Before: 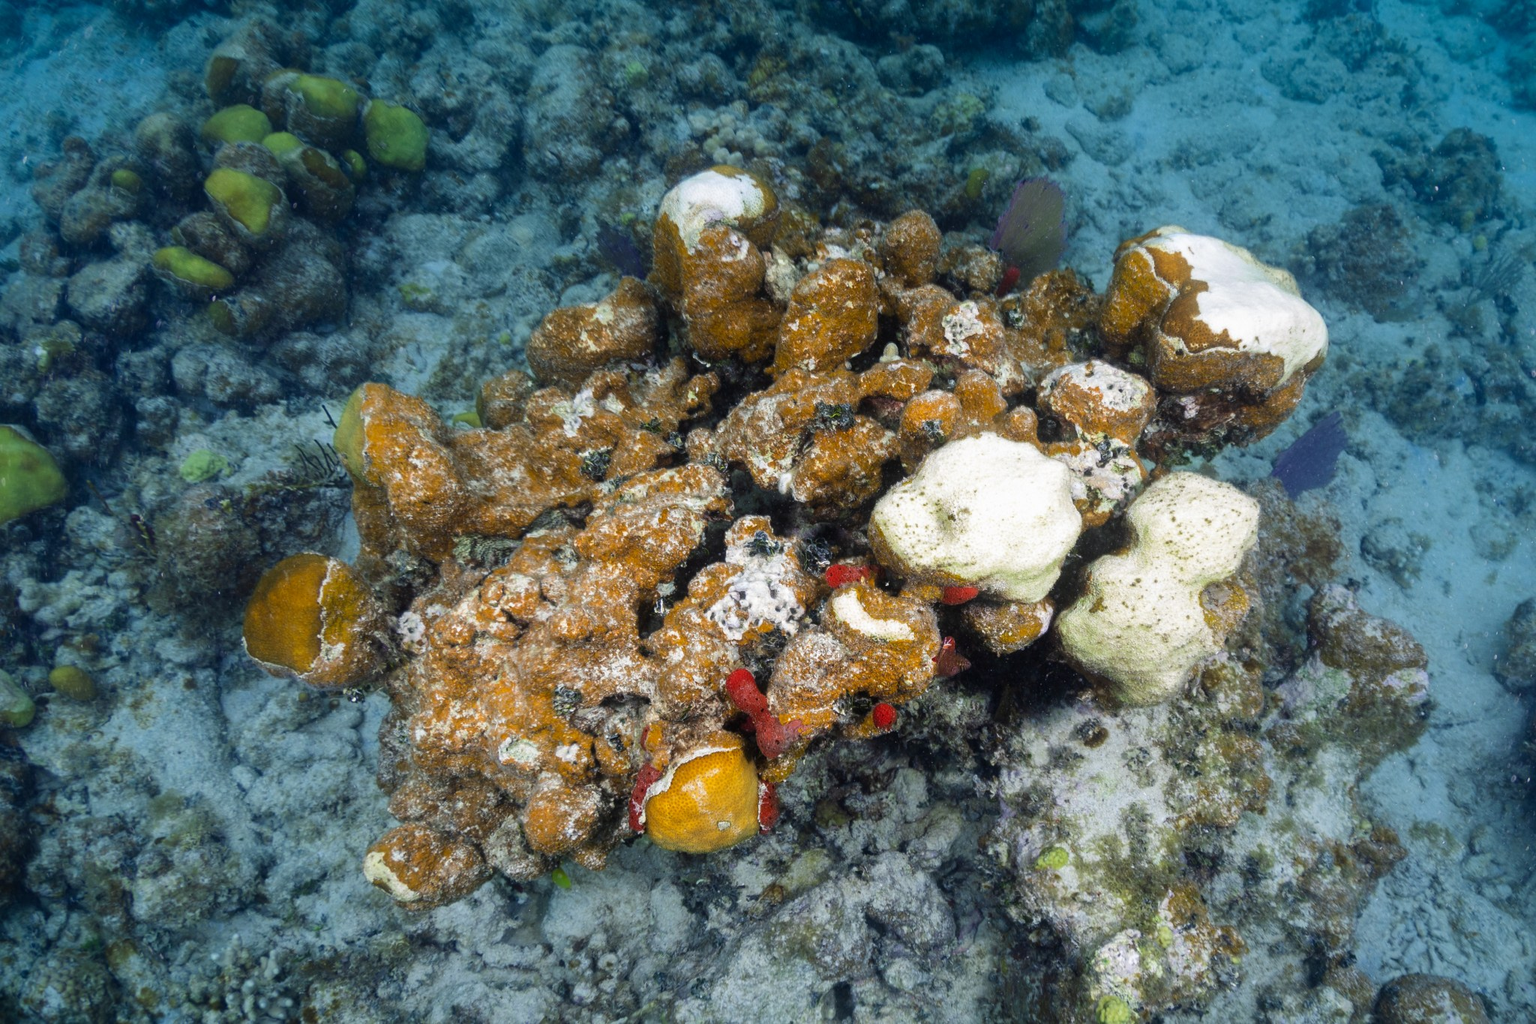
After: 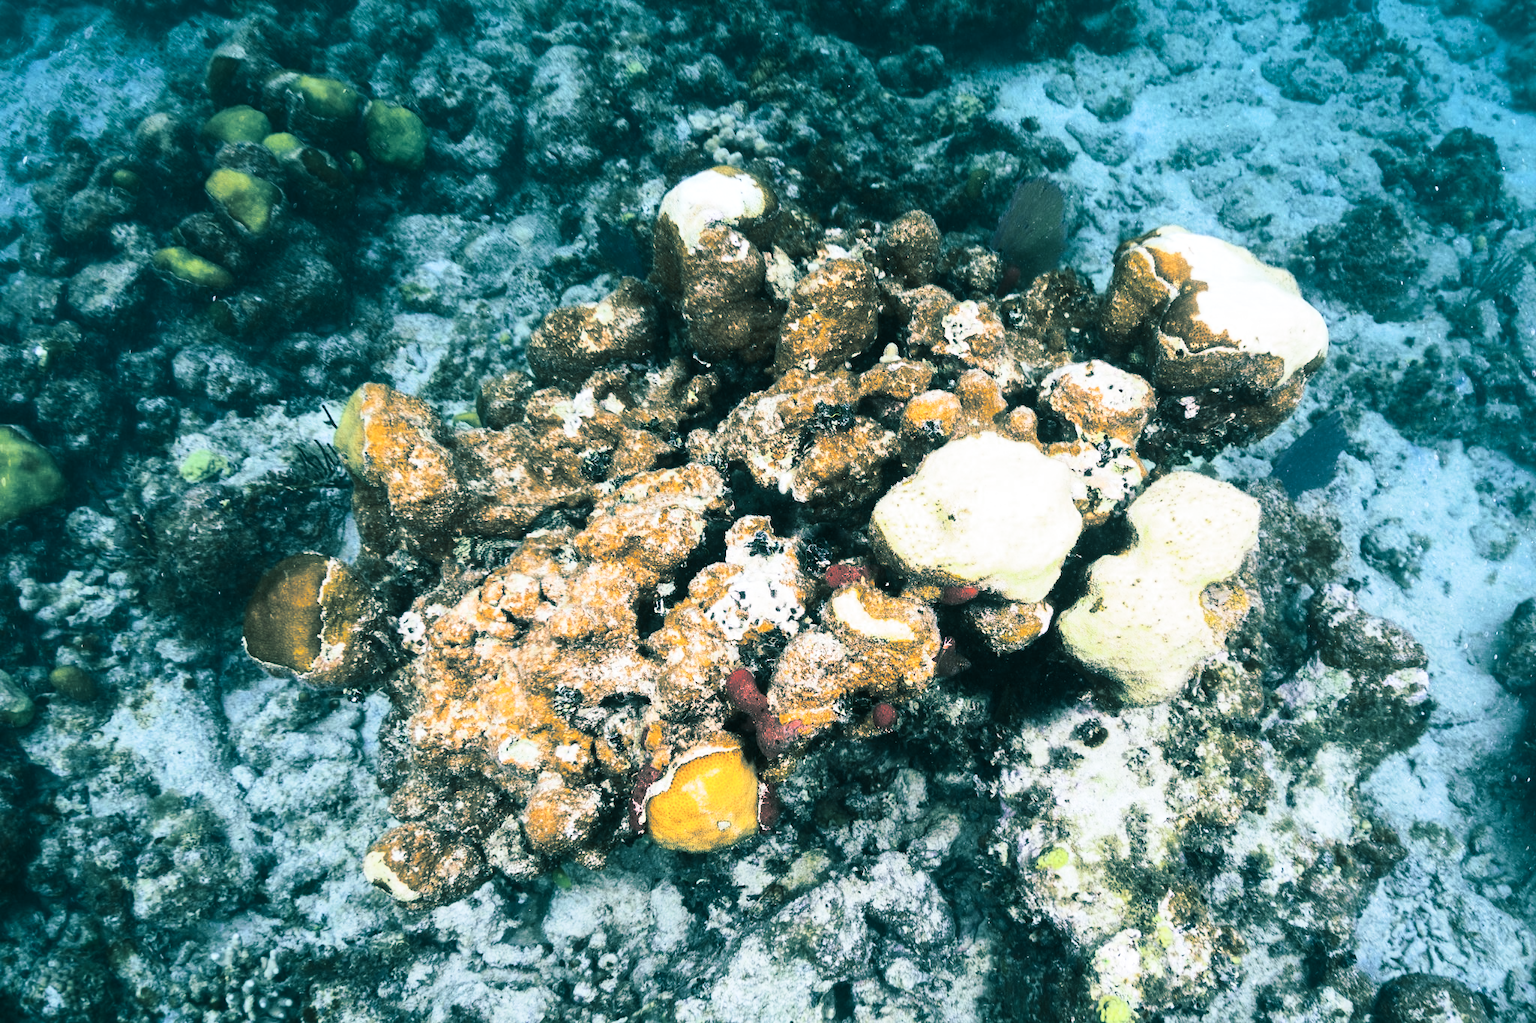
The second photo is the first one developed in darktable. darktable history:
contrast brightness saturation: contrast 0.62, brightness 0.34, saturation 0.14
split-toning: shadows › hue 183.6°, shadows › saturation 0.52, highlights › hue 0°, highlights › saturation 0
